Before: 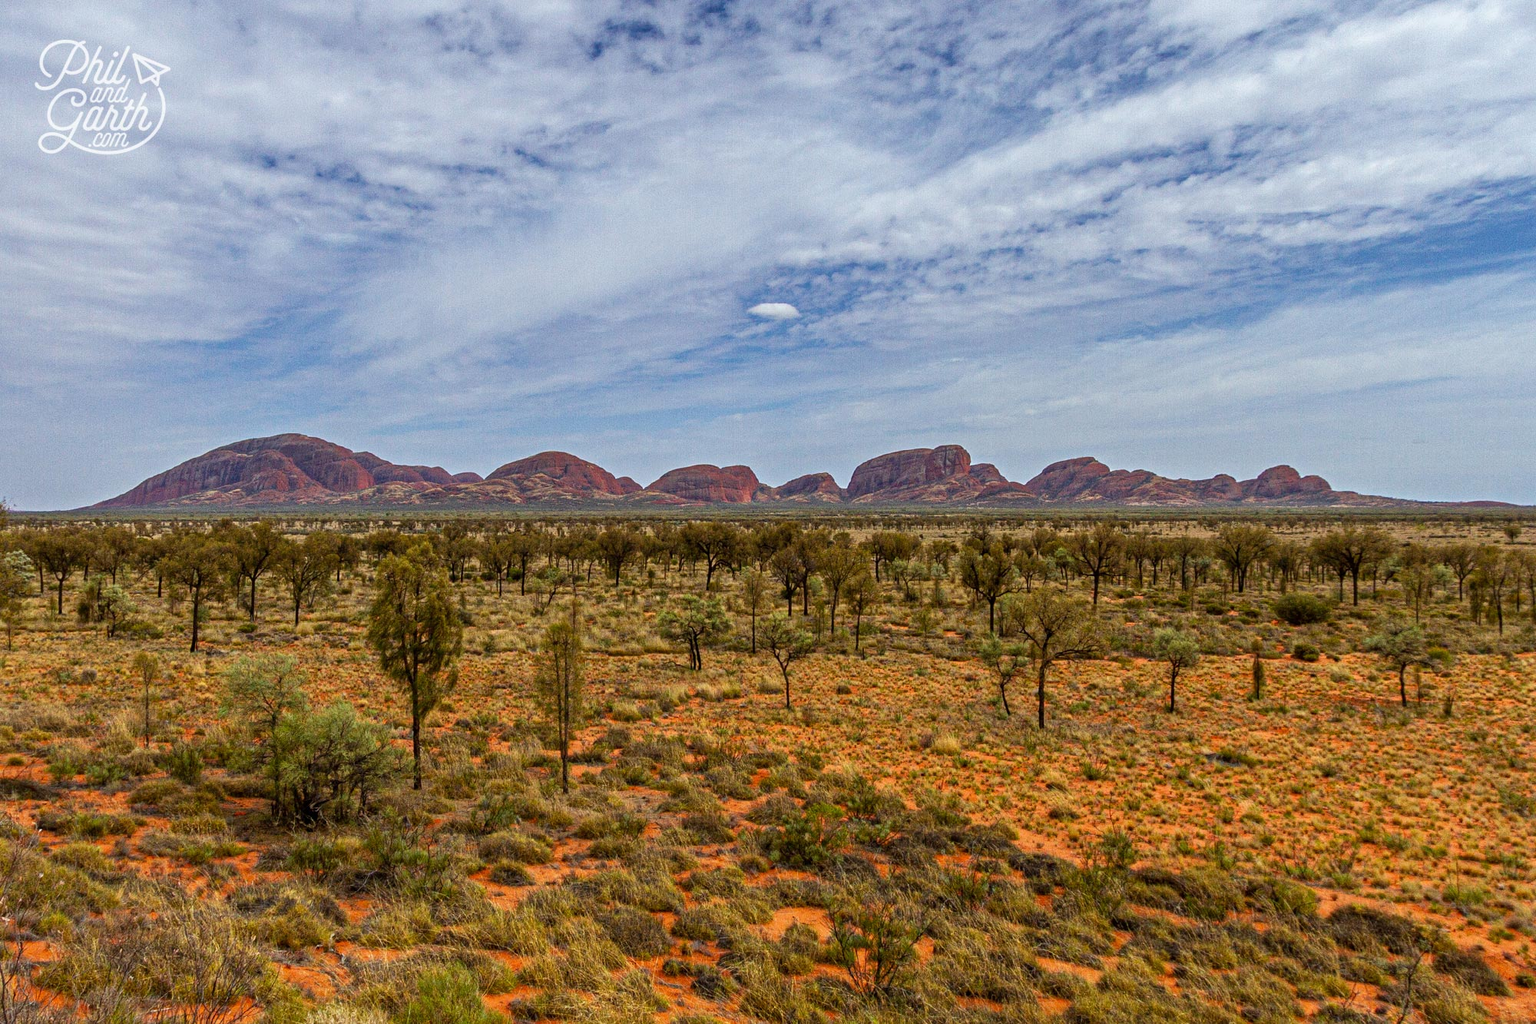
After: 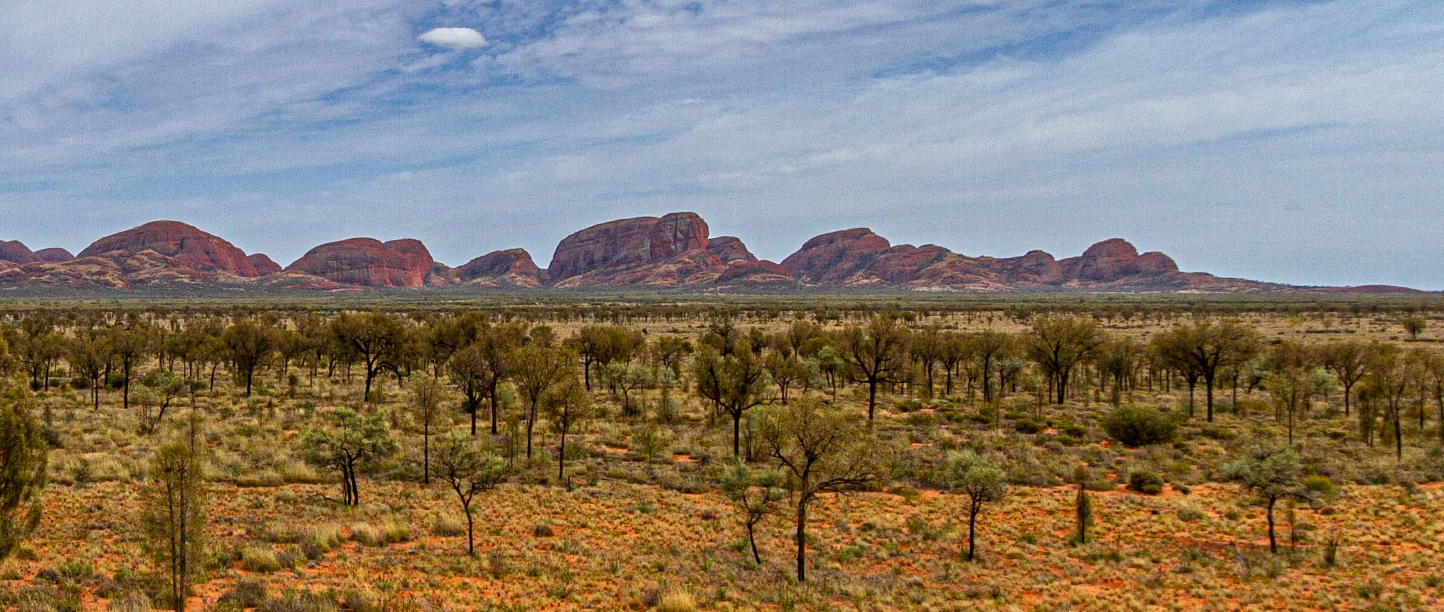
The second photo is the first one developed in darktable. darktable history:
crop and rotate: left 27.781%, top 27.596%, bottom 26.419%
